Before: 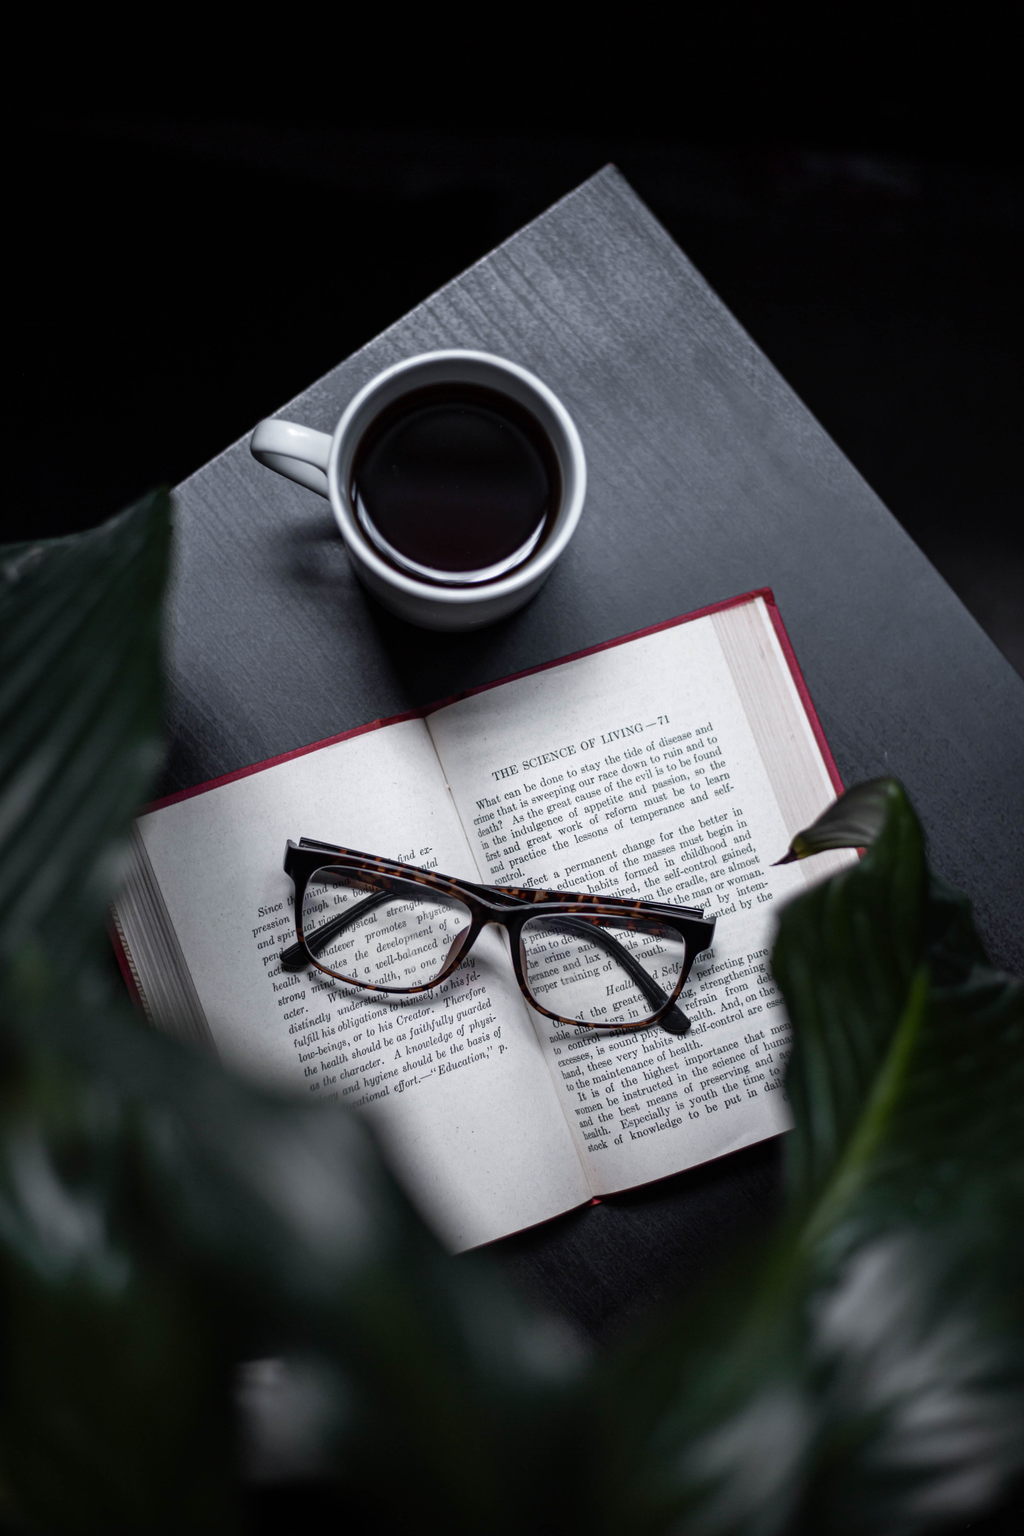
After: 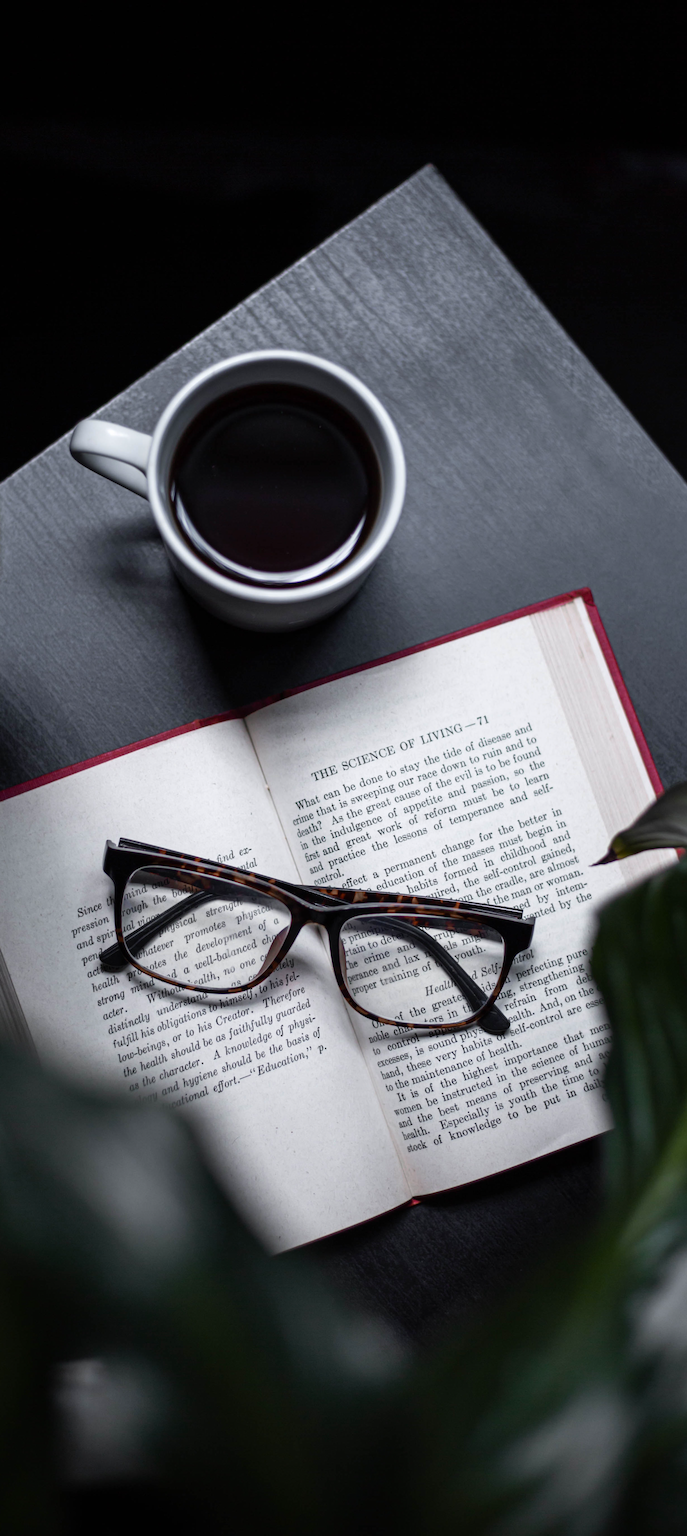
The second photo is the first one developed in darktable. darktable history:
crop and rotate: left 17.695%, right 15.177%
contrast brightness saturation: contrast 0.099, brightness 0.029, saturation 0.087
